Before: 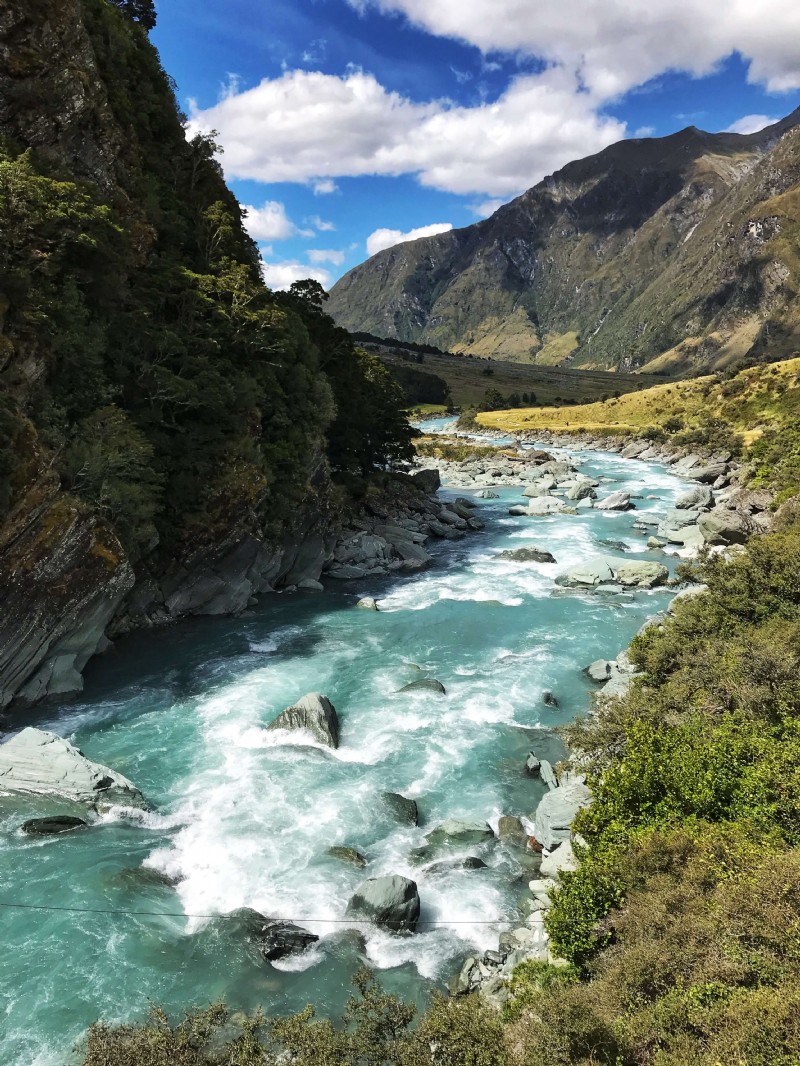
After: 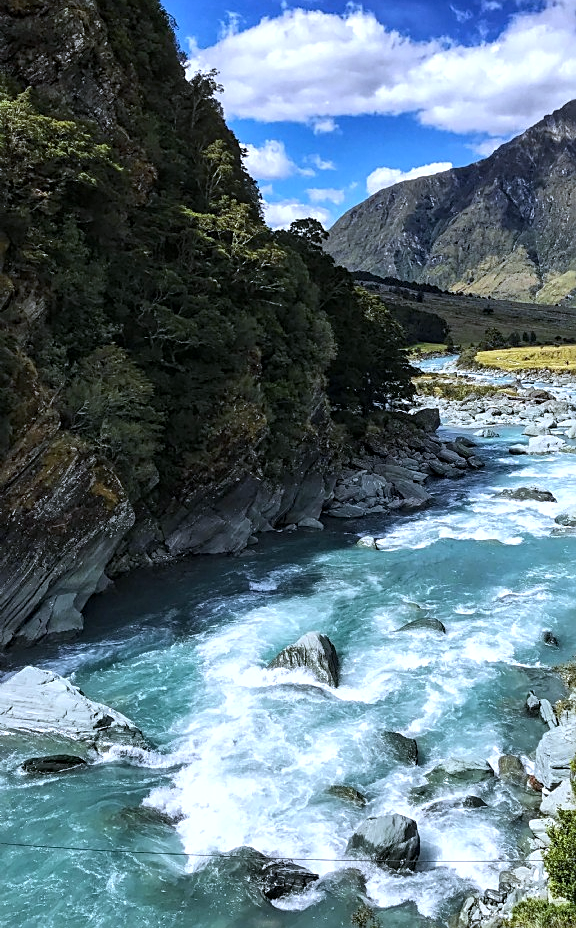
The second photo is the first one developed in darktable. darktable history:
local contrast: detail 130%
white balance: red 0.948, green 1.02, blue 1.176
crop: top 5.803%, right 27.864%, bottom 5.804%
sharpen: on, module defaults
